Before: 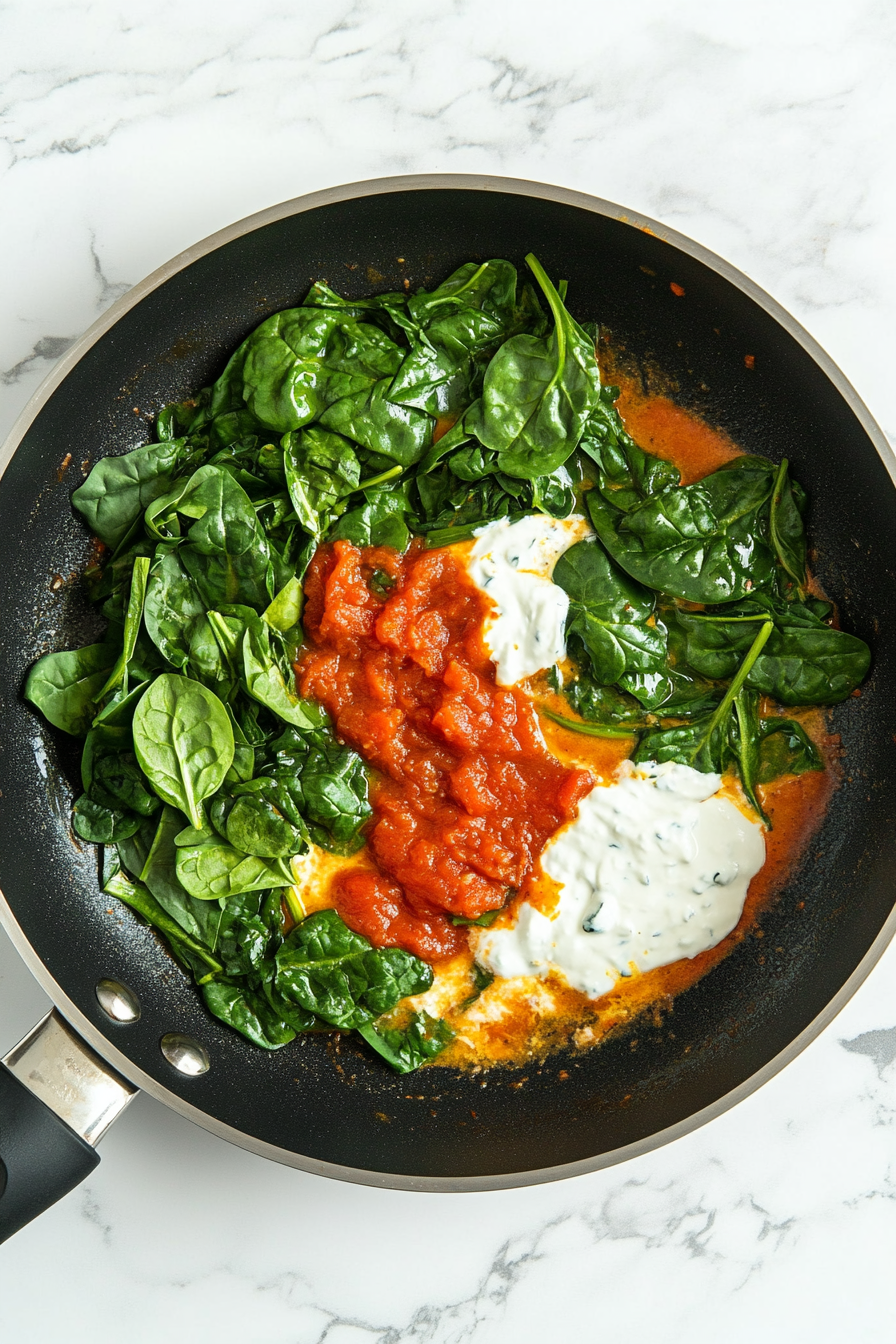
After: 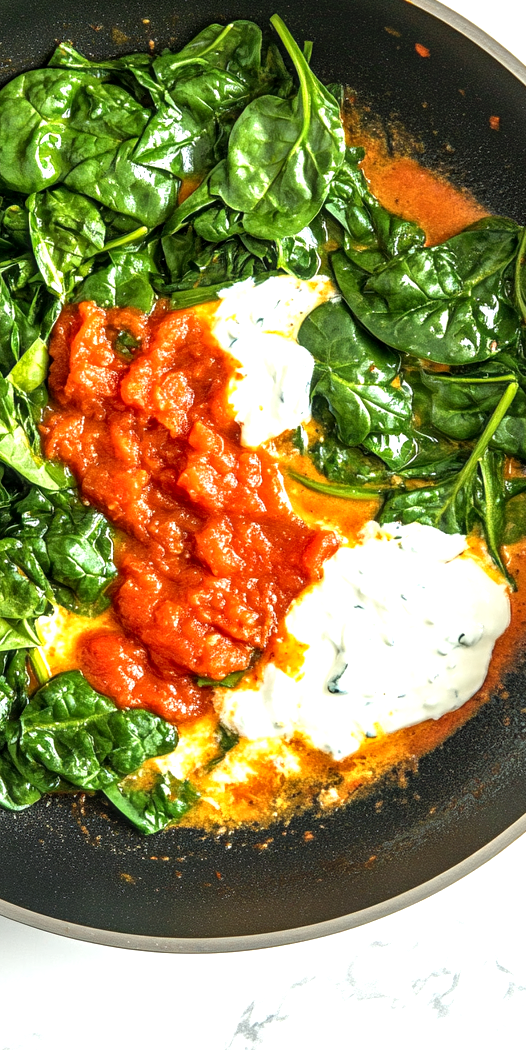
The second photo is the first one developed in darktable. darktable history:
local contrast: on, module defaults
exposure: black level correction 0.002, exposure 0.674 EV, compensate highlight preservation false
crop and rotate: left 28.491%, top 17.785%, right 12.743%, bottom 4.022%
